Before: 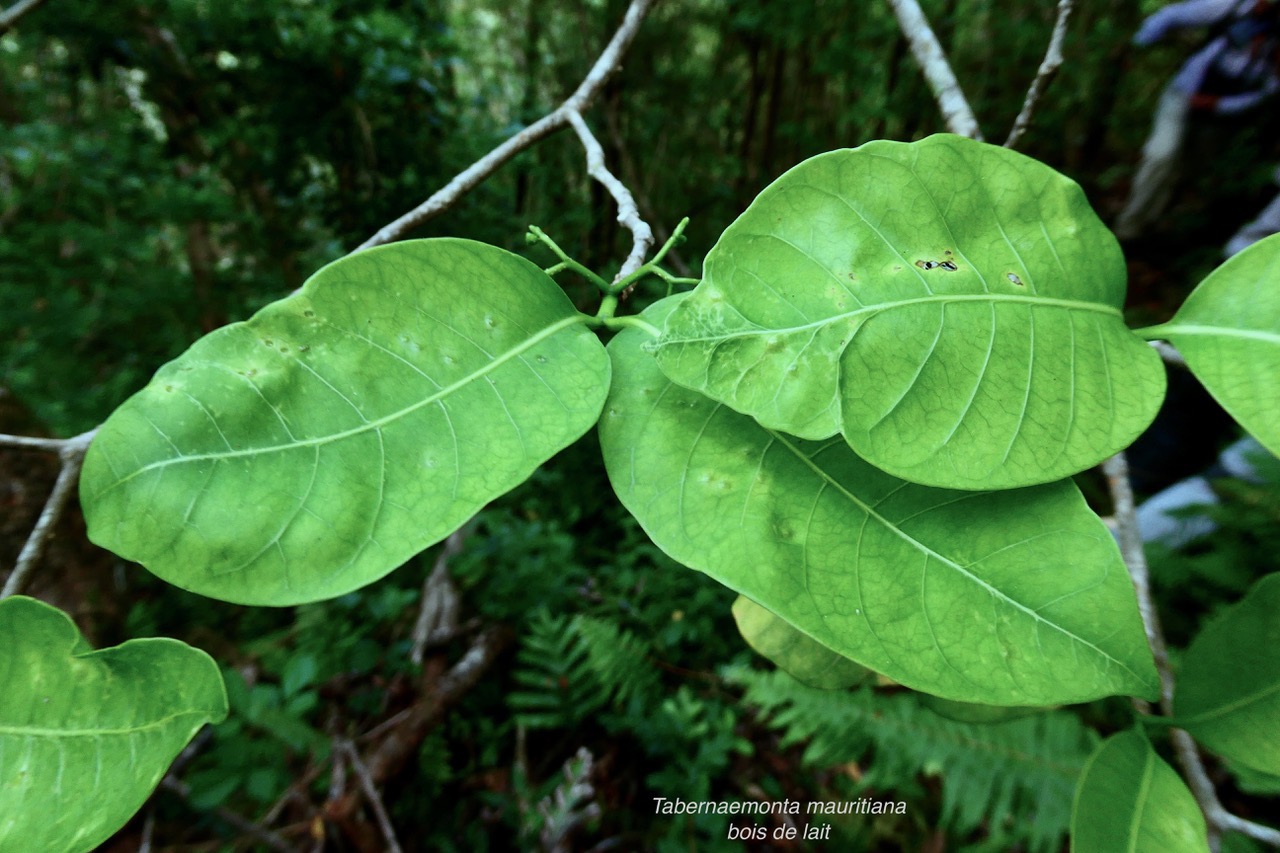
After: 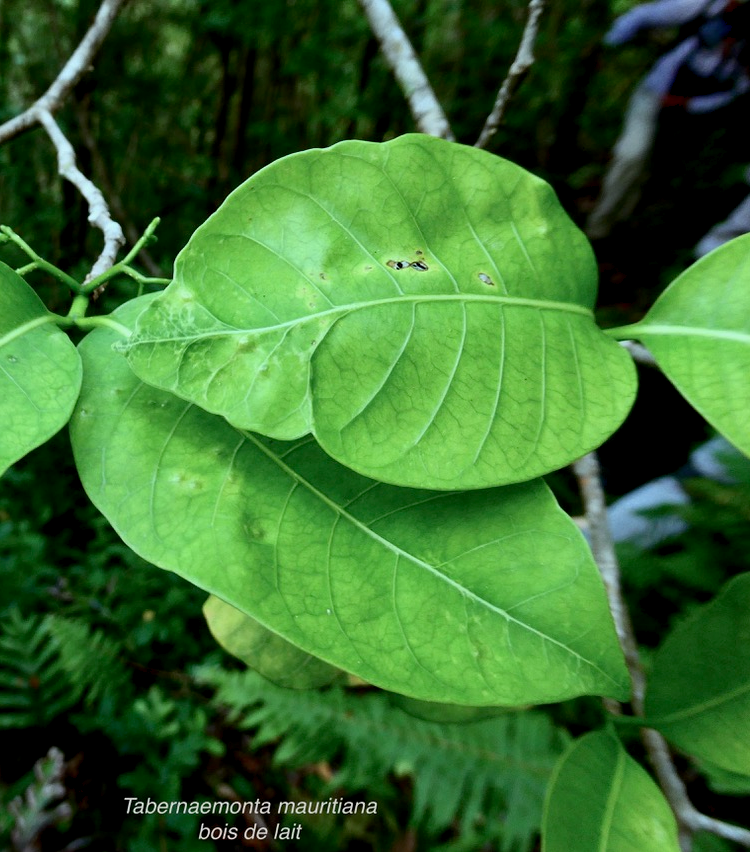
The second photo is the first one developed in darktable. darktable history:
crop: left 41.402%
levels: levels [0, 0.499, 1]
